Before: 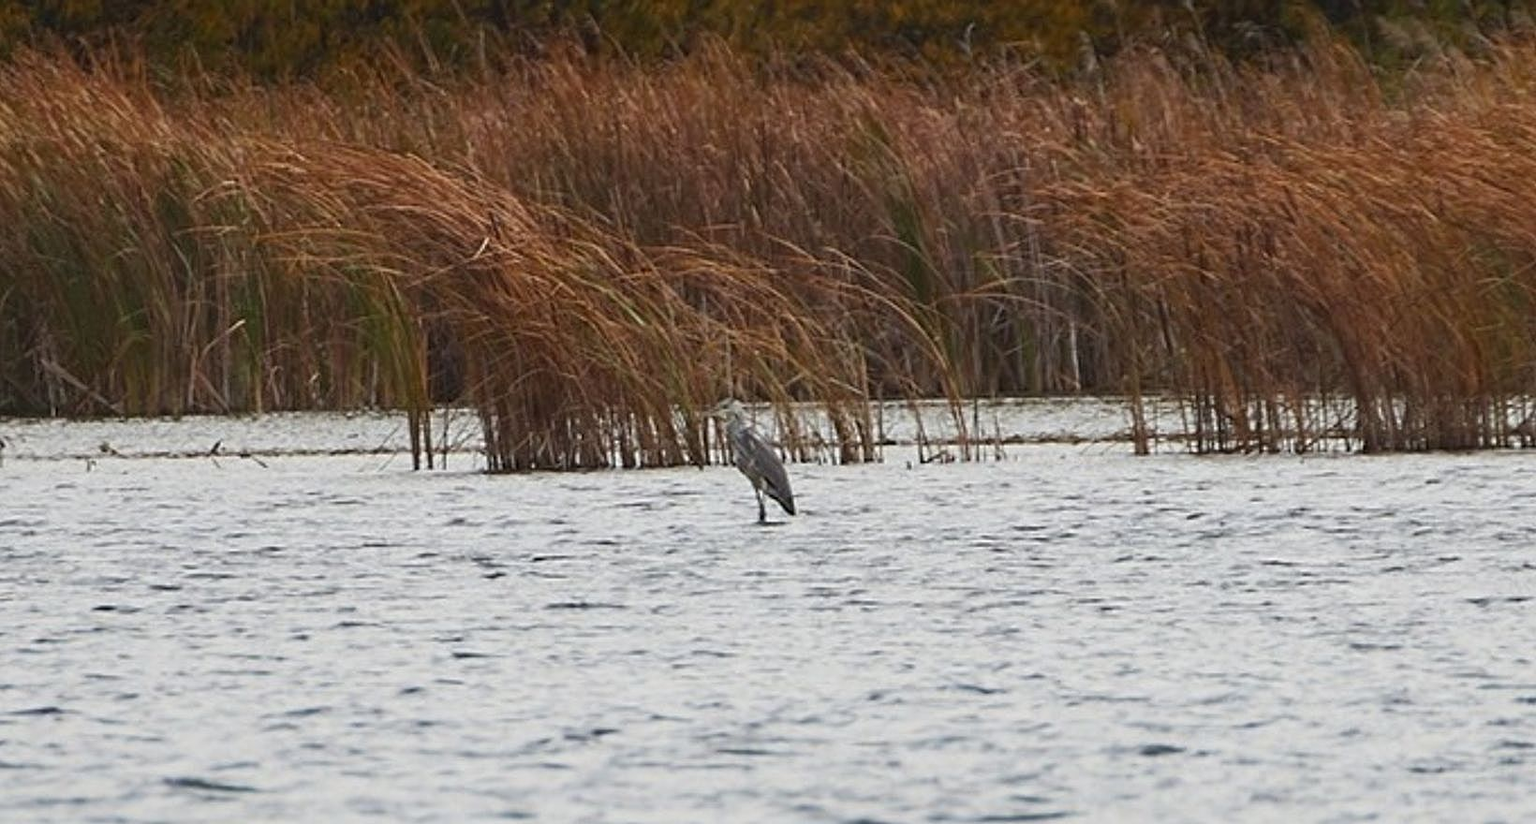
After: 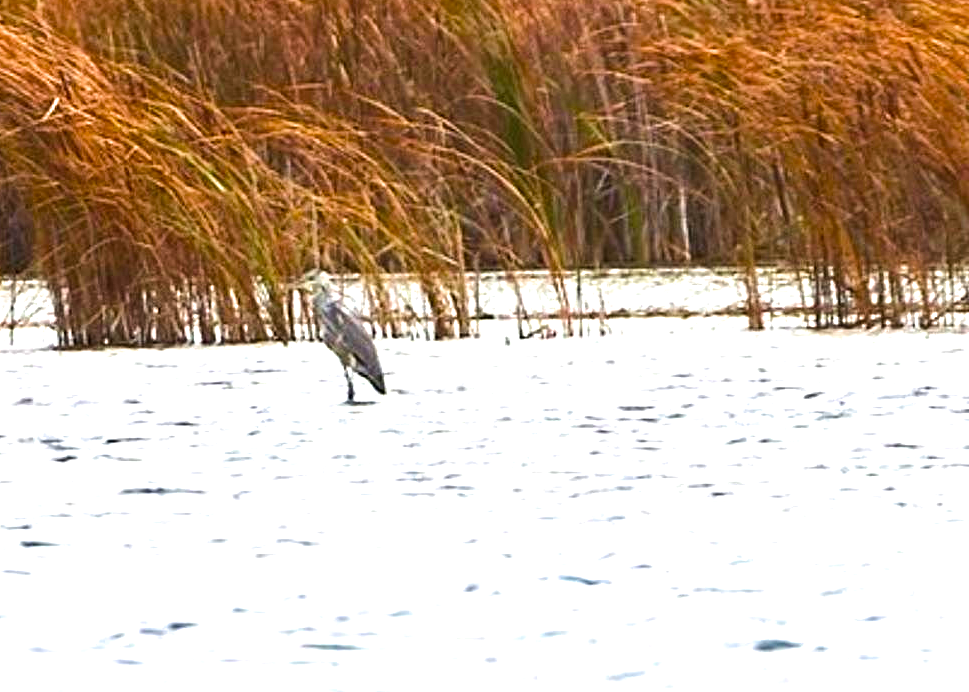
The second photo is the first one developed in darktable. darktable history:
tone equalizer: -8 EV -0.417 EV, -7 EV -0.389 EV, -6 EV -0.333 EV, -5 EV -0.222 EV, -3 EV 0.222 EV, -2 EV 0.333 EV, -1 EV 0.389 EV, +0 EV 0.417 EV, edges refinement/feathering 500, mask exposure compensation -1.57 EV, preserve details no
crop and rotate: left 28.256%, top 17.734%, right 12.656%, bottom 3.573%
velvia: strength 51%, mid-tones bias 0.51
exposure: black level correction 0, exposure 1 EV, compensate exposure bias true, compensate highlight preservation false
